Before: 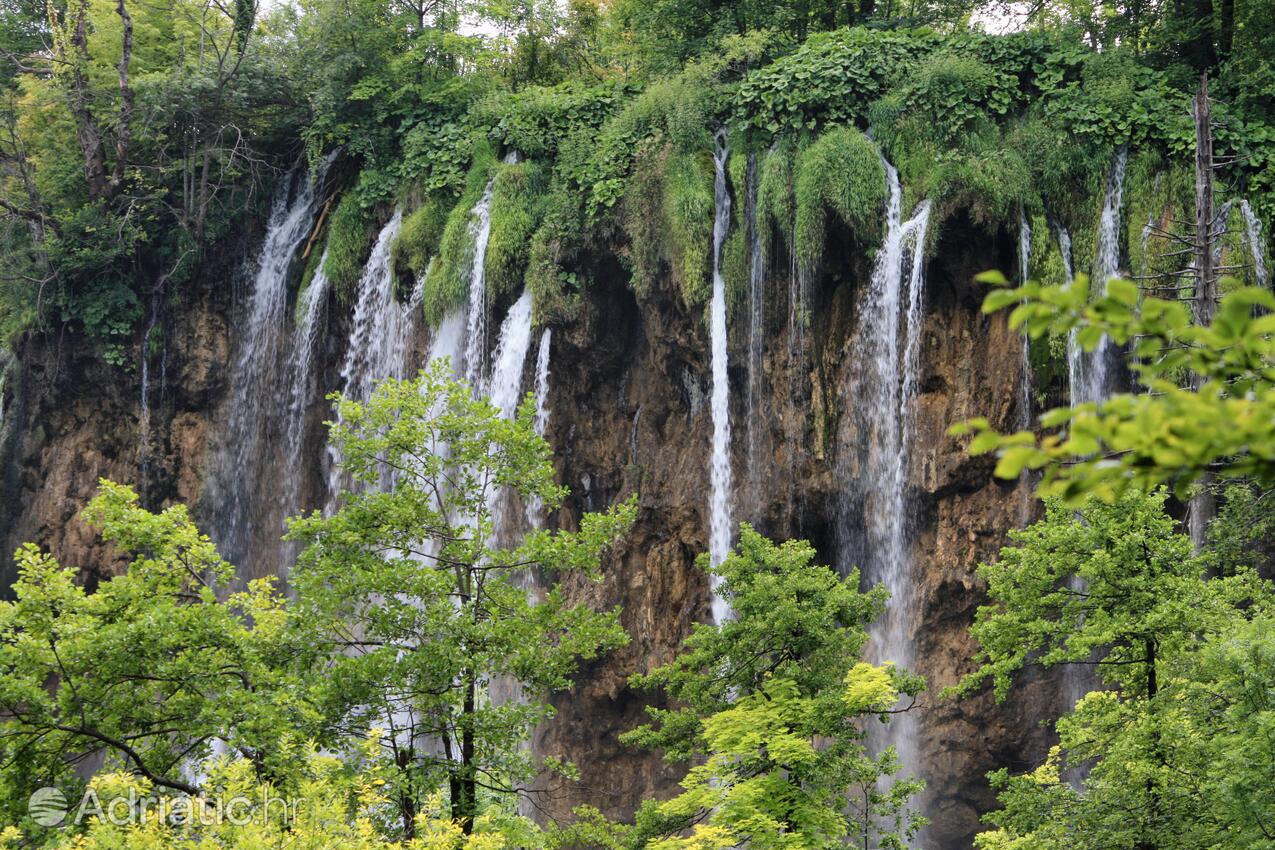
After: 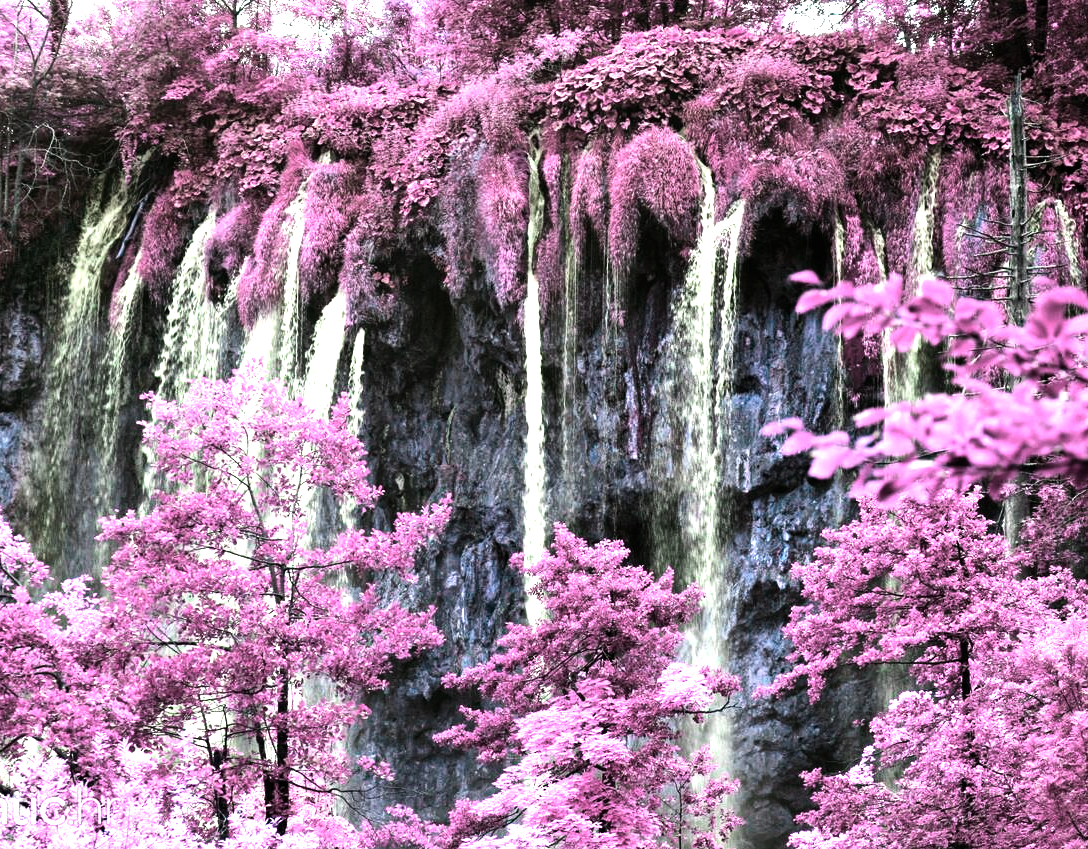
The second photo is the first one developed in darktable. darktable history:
crop and rotate: left 14.619%
color balance rgb: shadows lift › chroma 0.685%, shadows lift › hue 110.02°, perceptual saturation grading › global saturation 0.304%, hue shift -148.4°, perceptual brilliance grading › global brilliance 30.34%, perceptual brilliance grading › highlights 12.426%, perceptual brilliance grading › mid-tones 24.507%, contrast 34.781%, saturation formula JzAzBz (2021)
